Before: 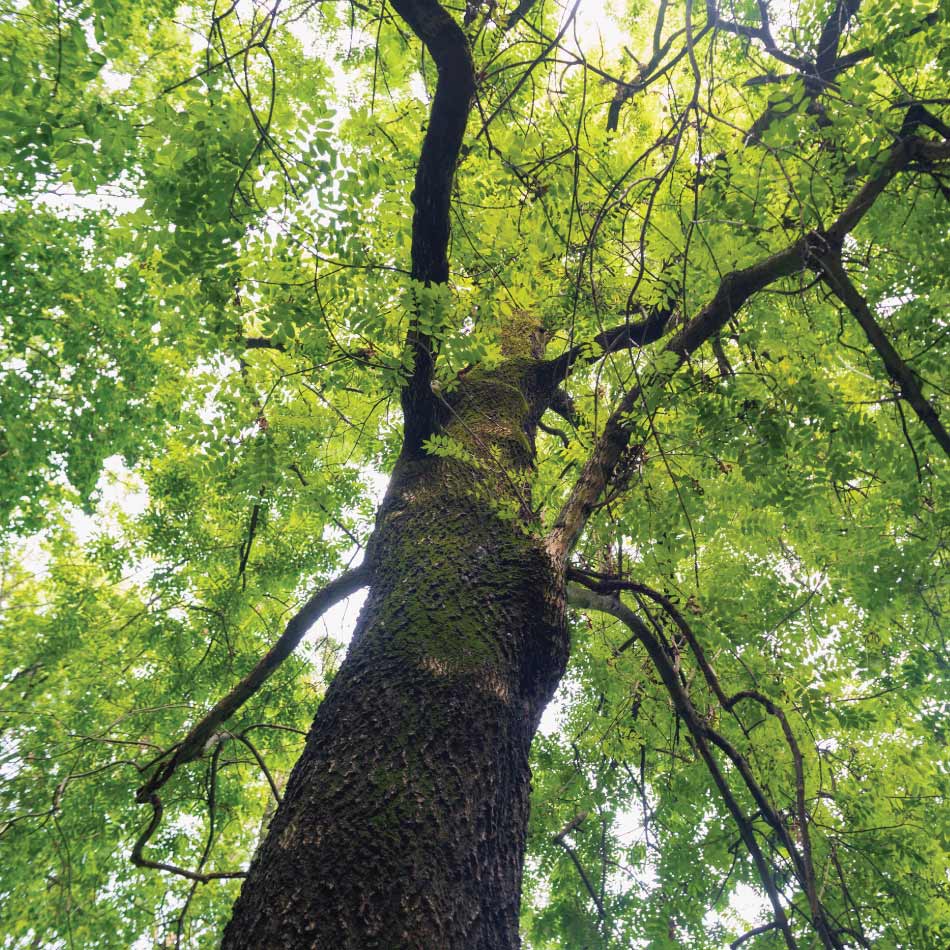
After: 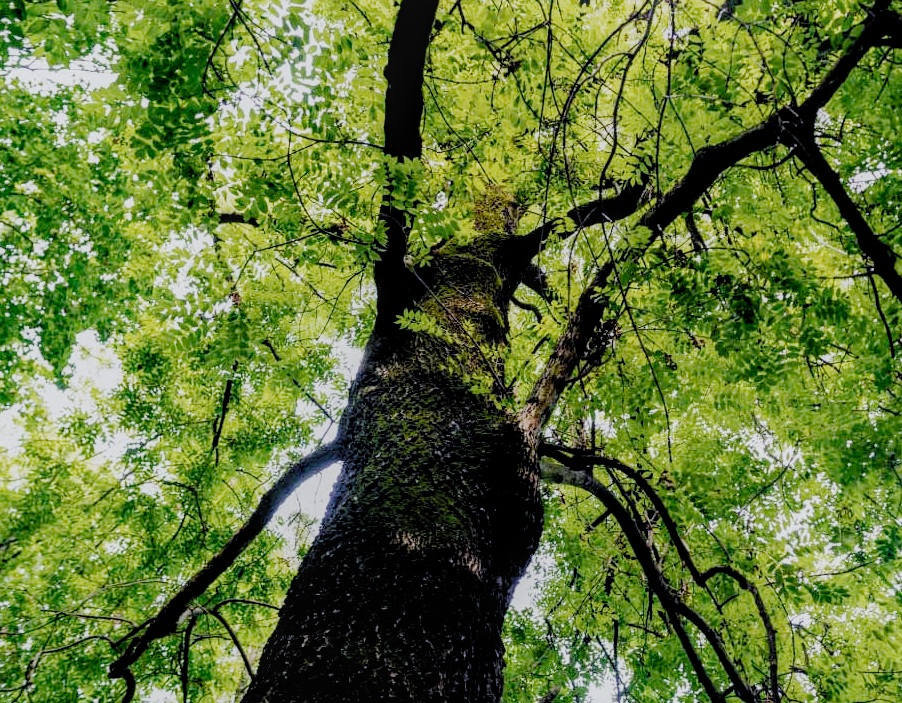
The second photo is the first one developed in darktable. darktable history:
white balance: red 0.967, blue 1.049
local contrast: on, module defaults
contrast brightness saturation: saturation -0.05
crop and rotate: left 2.991%, top 13.302%, right 1.981%, bottom 12.636%
filmic rgb: black relative exposure -2.85 EV, white relative exposure 4.56 EV, hardness 1.77, contrast 1.25, preserve chrominance no, color science v5 (2021)
